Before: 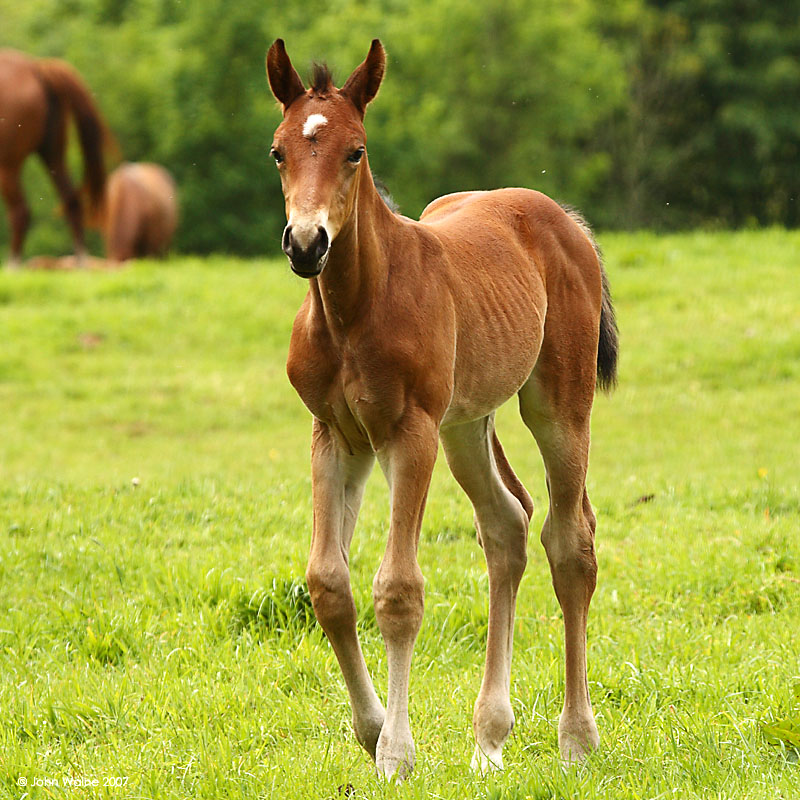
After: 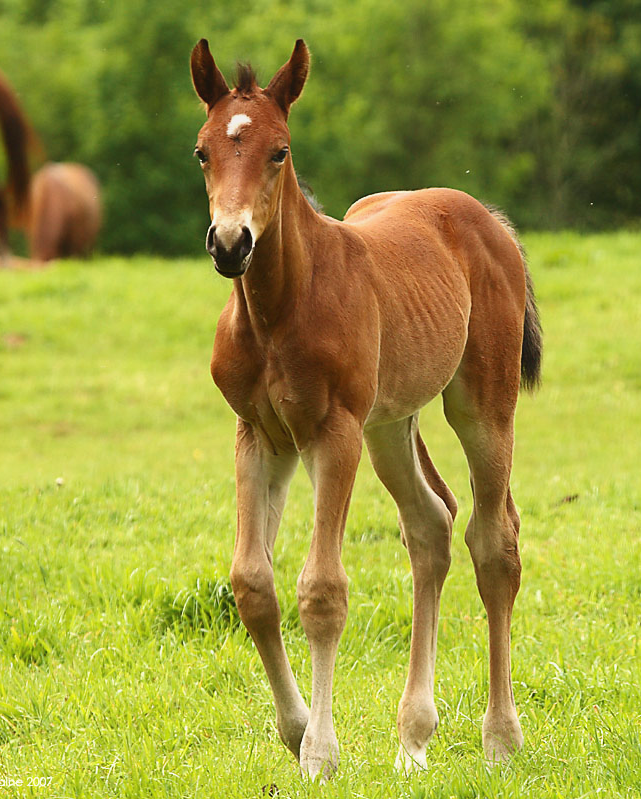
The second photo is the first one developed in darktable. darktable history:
contrast equalizer: octaves 7, y [[0.6 ×6], [0.55 ×6], [0 ×6], [0 ×6], [0 ×6]], mix -0.3
velvia: strength 15%
crop and rotate: left 9.597%, right 10.195%
